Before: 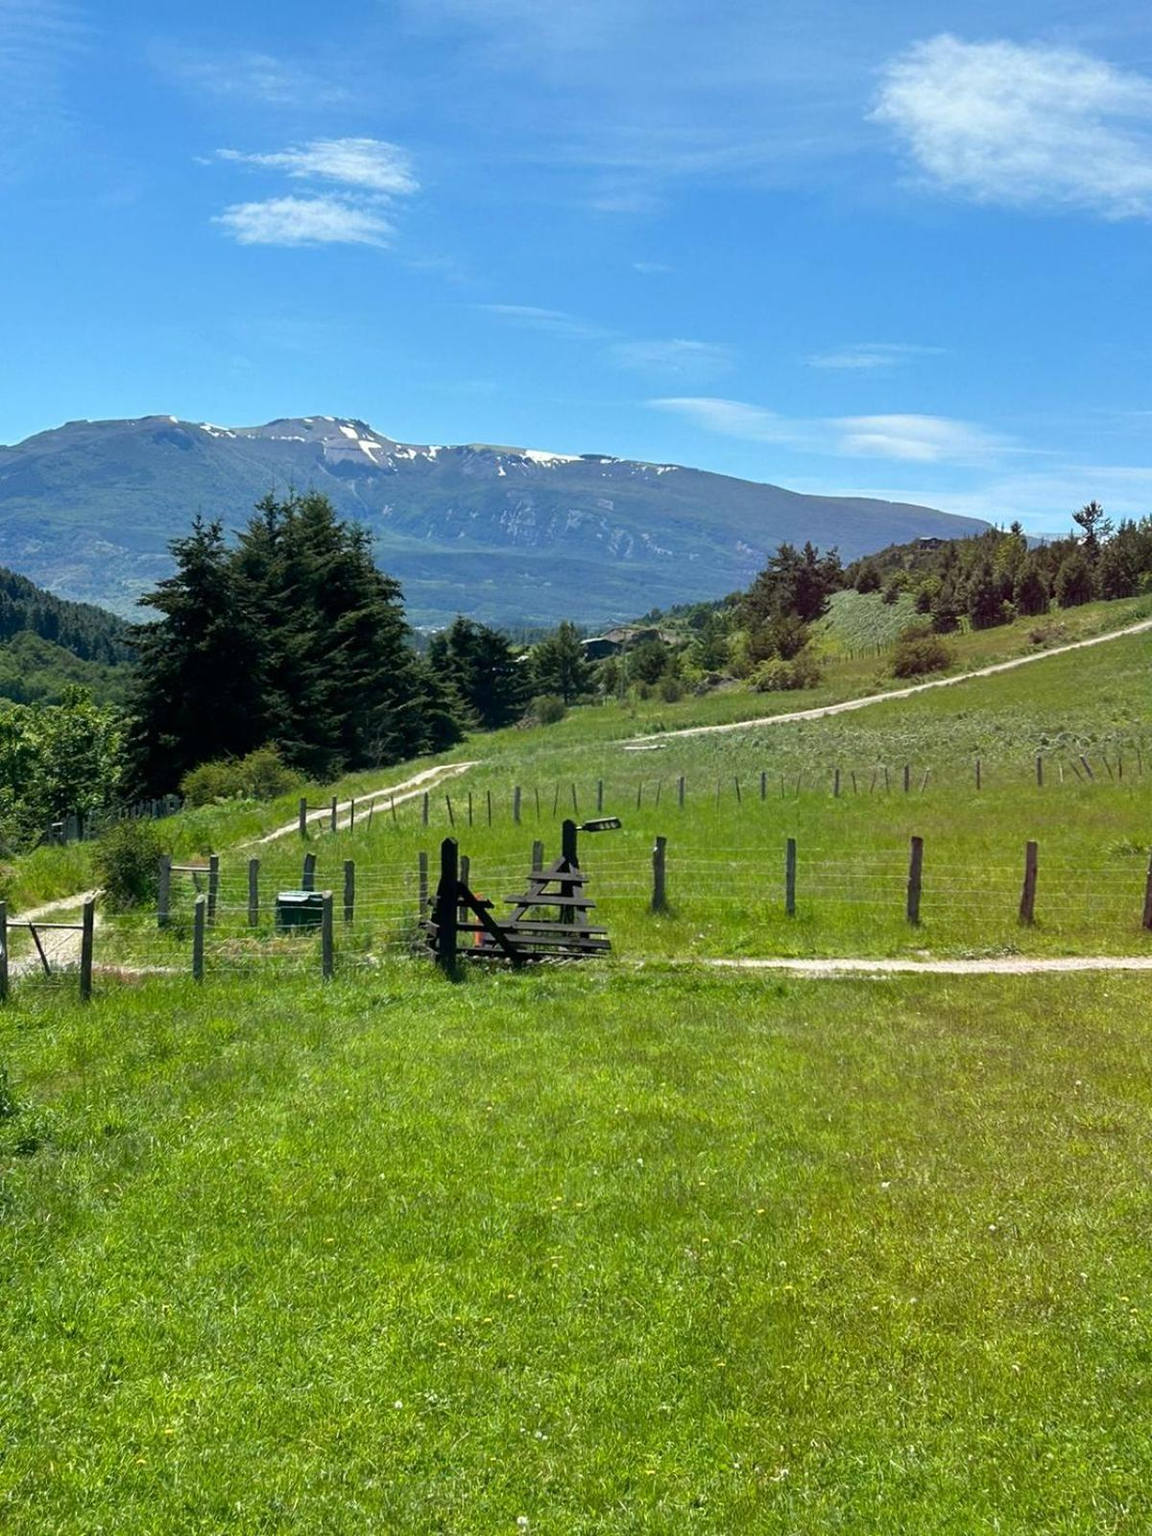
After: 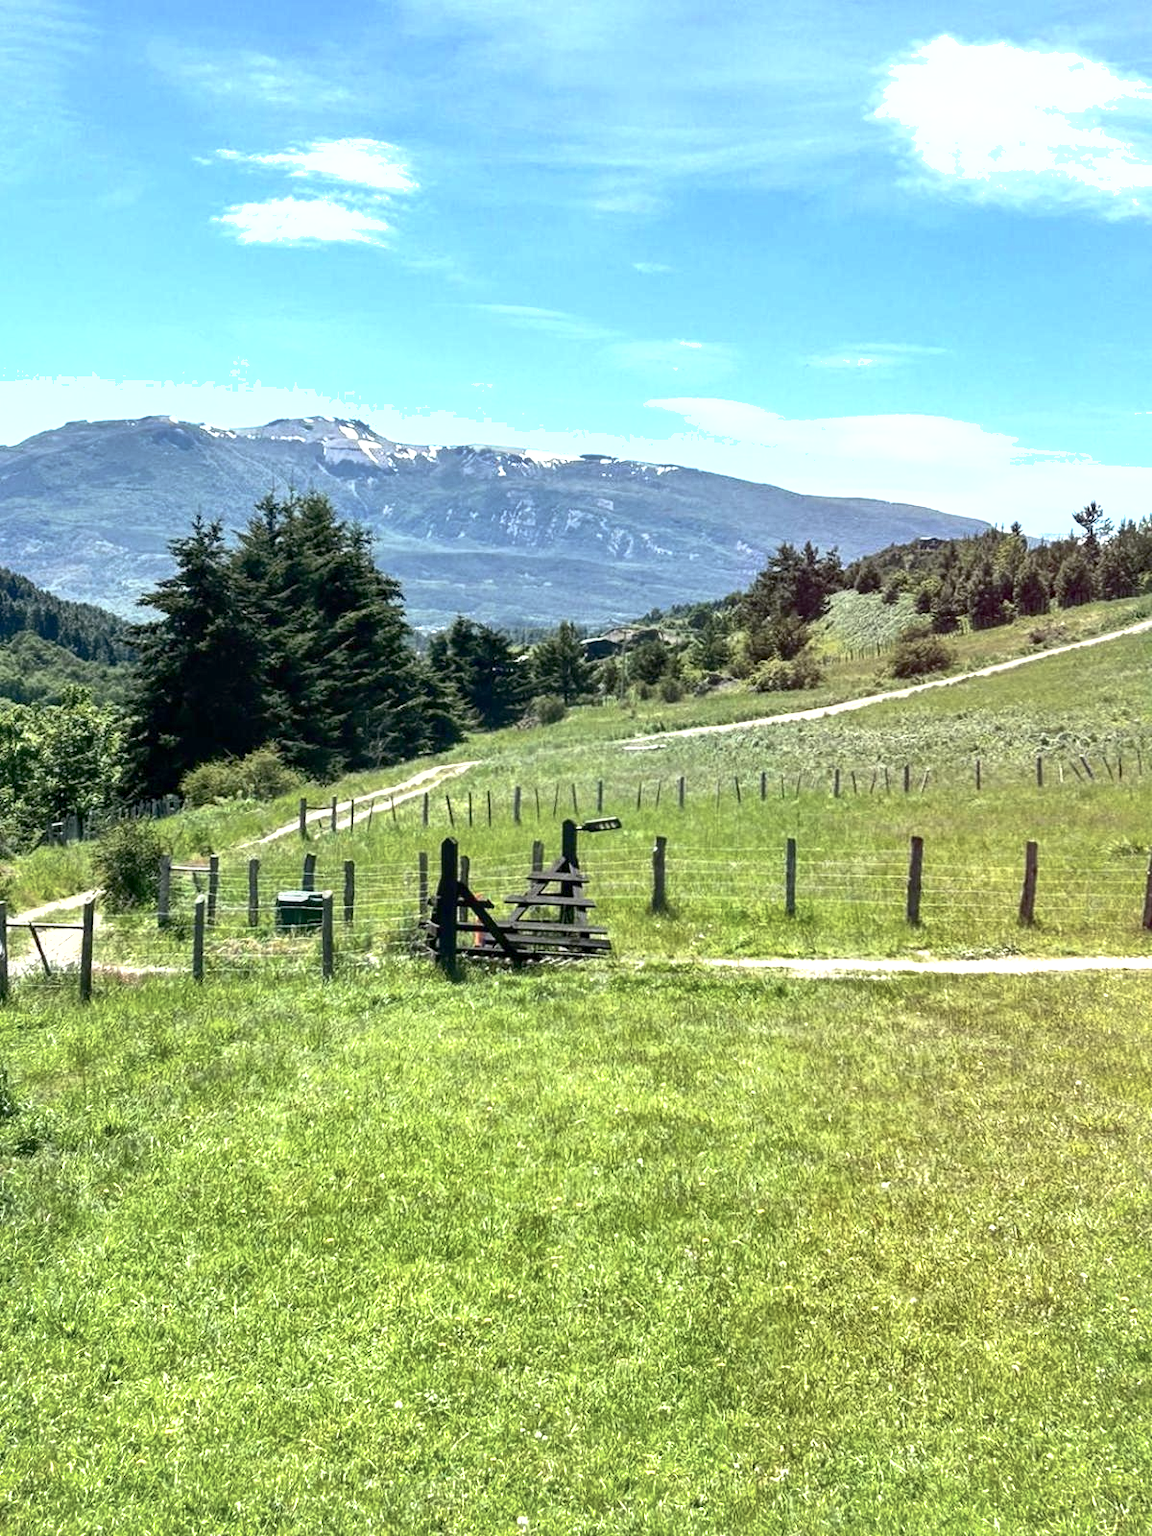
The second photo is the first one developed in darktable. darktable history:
contrast brightness saturation: contrast 0.246, saturation -0.315
shadows and highlights: on, module defaults
exposure: exposure 0.951 EV, compensate highlight preservation false
local contrast: on, module defaults
